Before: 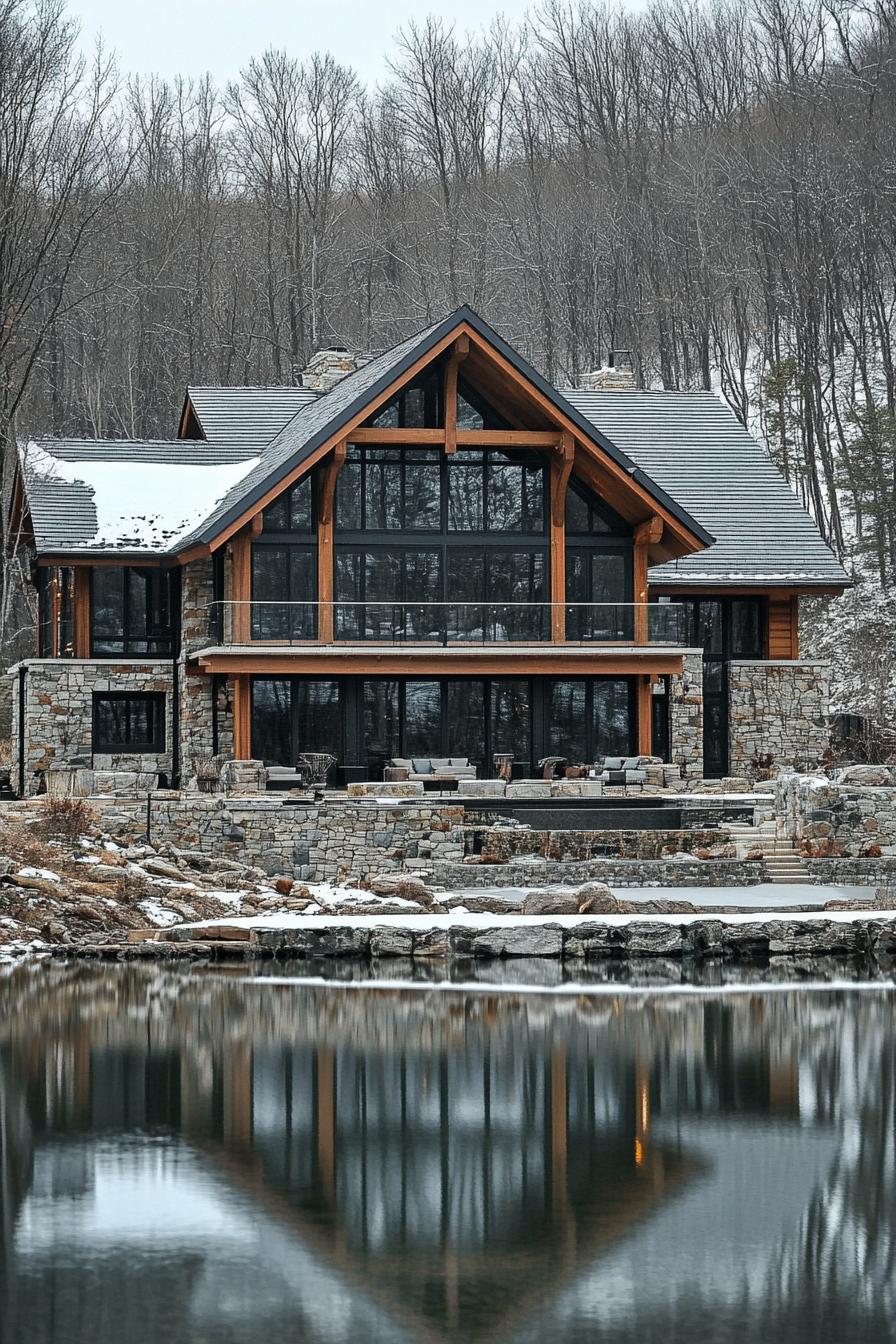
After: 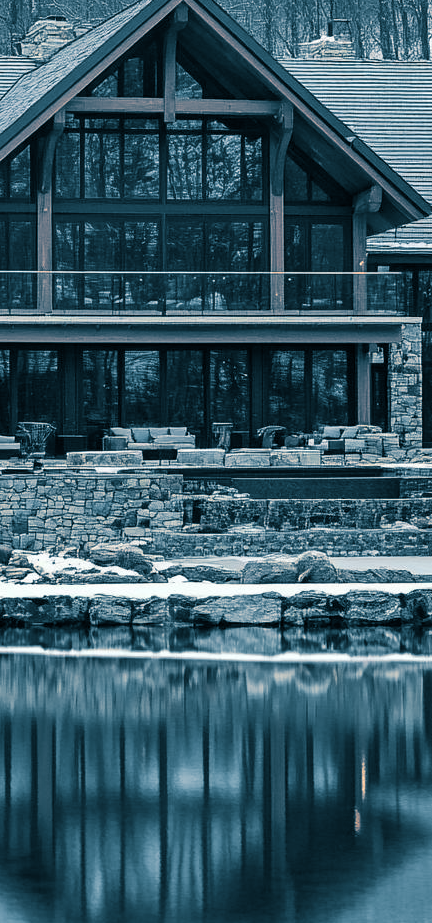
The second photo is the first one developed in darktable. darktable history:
crop: left 31.379%, top 24.658%, right 20.326%, bottom 6.628%
split-toning: shadows › hue 212.4°, balance -70
